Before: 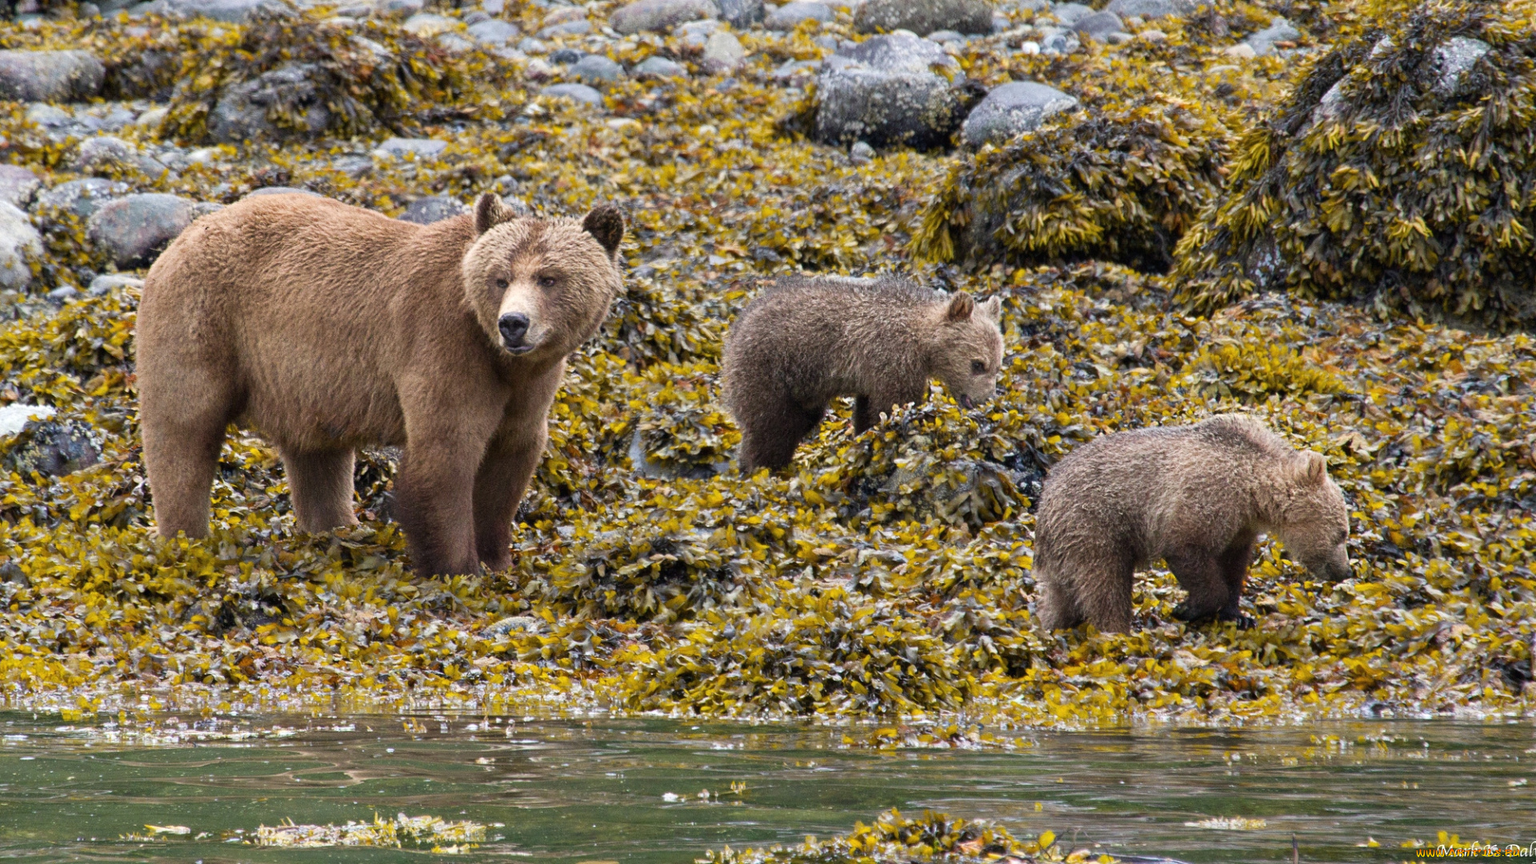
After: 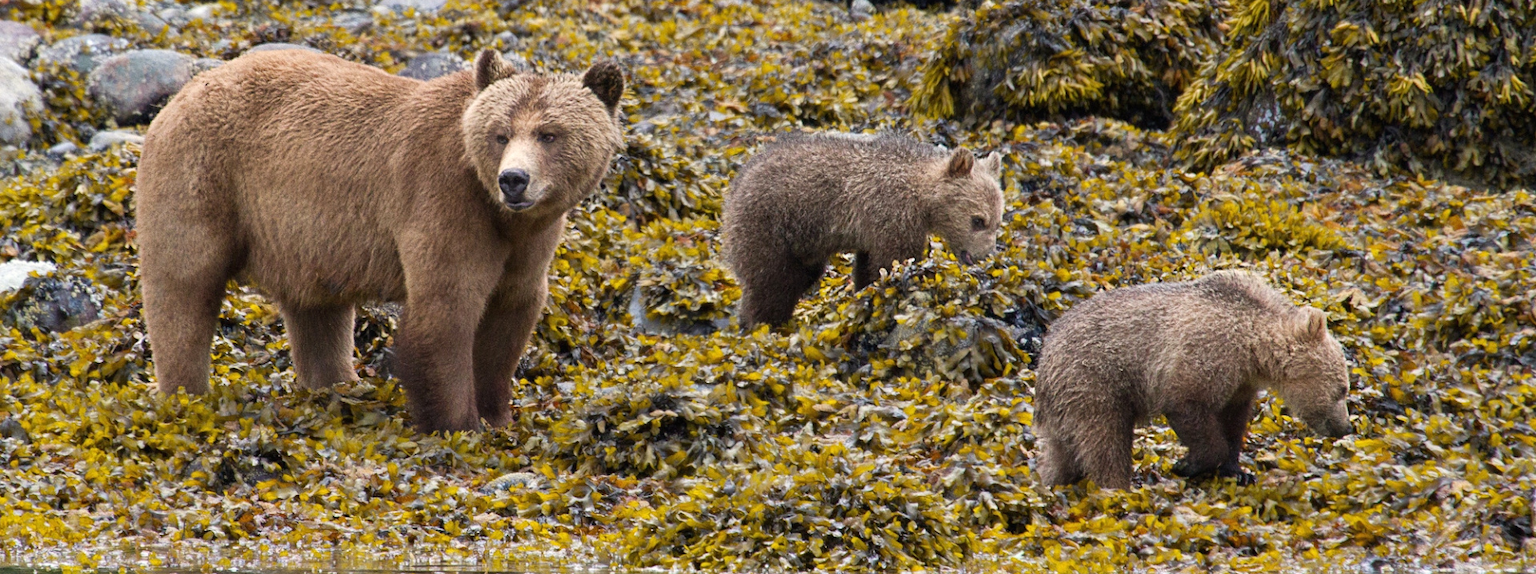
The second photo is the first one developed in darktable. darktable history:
crop: top 16.727%, bottom 16.727%
color calibration: x 0.342, y 0.355, temperature 5146 K
